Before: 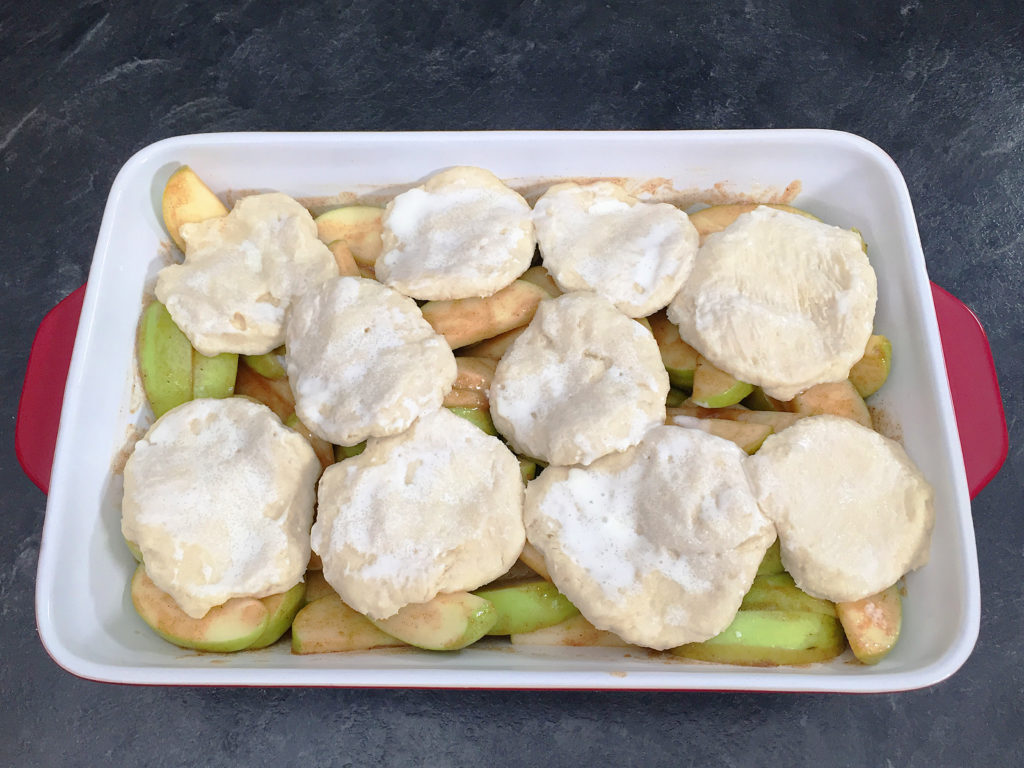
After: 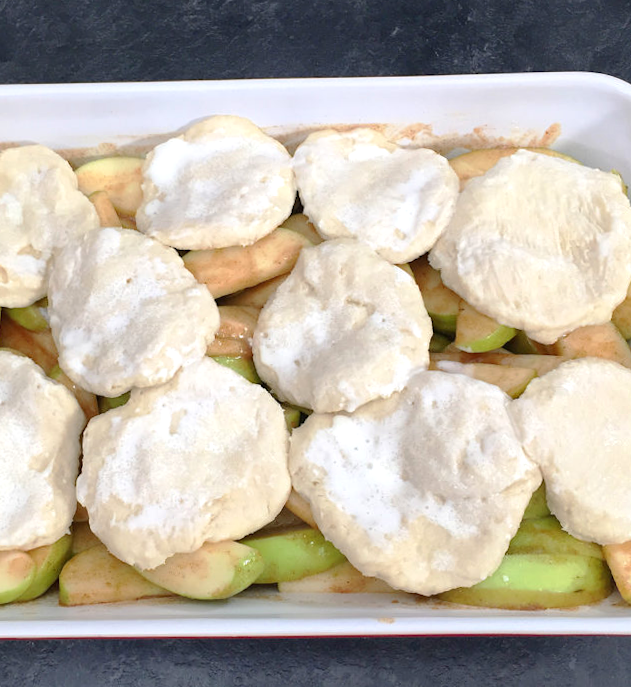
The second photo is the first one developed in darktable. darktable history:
tone equalizer: on, module defaults
rotate and perspective: rotation -1°, crop left 0.011, crop right 0.989, crop top 0.025, crop bottom 0.975
exposure: exposure 0.2 EV, compensate highlight preservation false
crop and rotate: left 22.918%, top 5.629%, right 14.711%, bottom 2.247%
